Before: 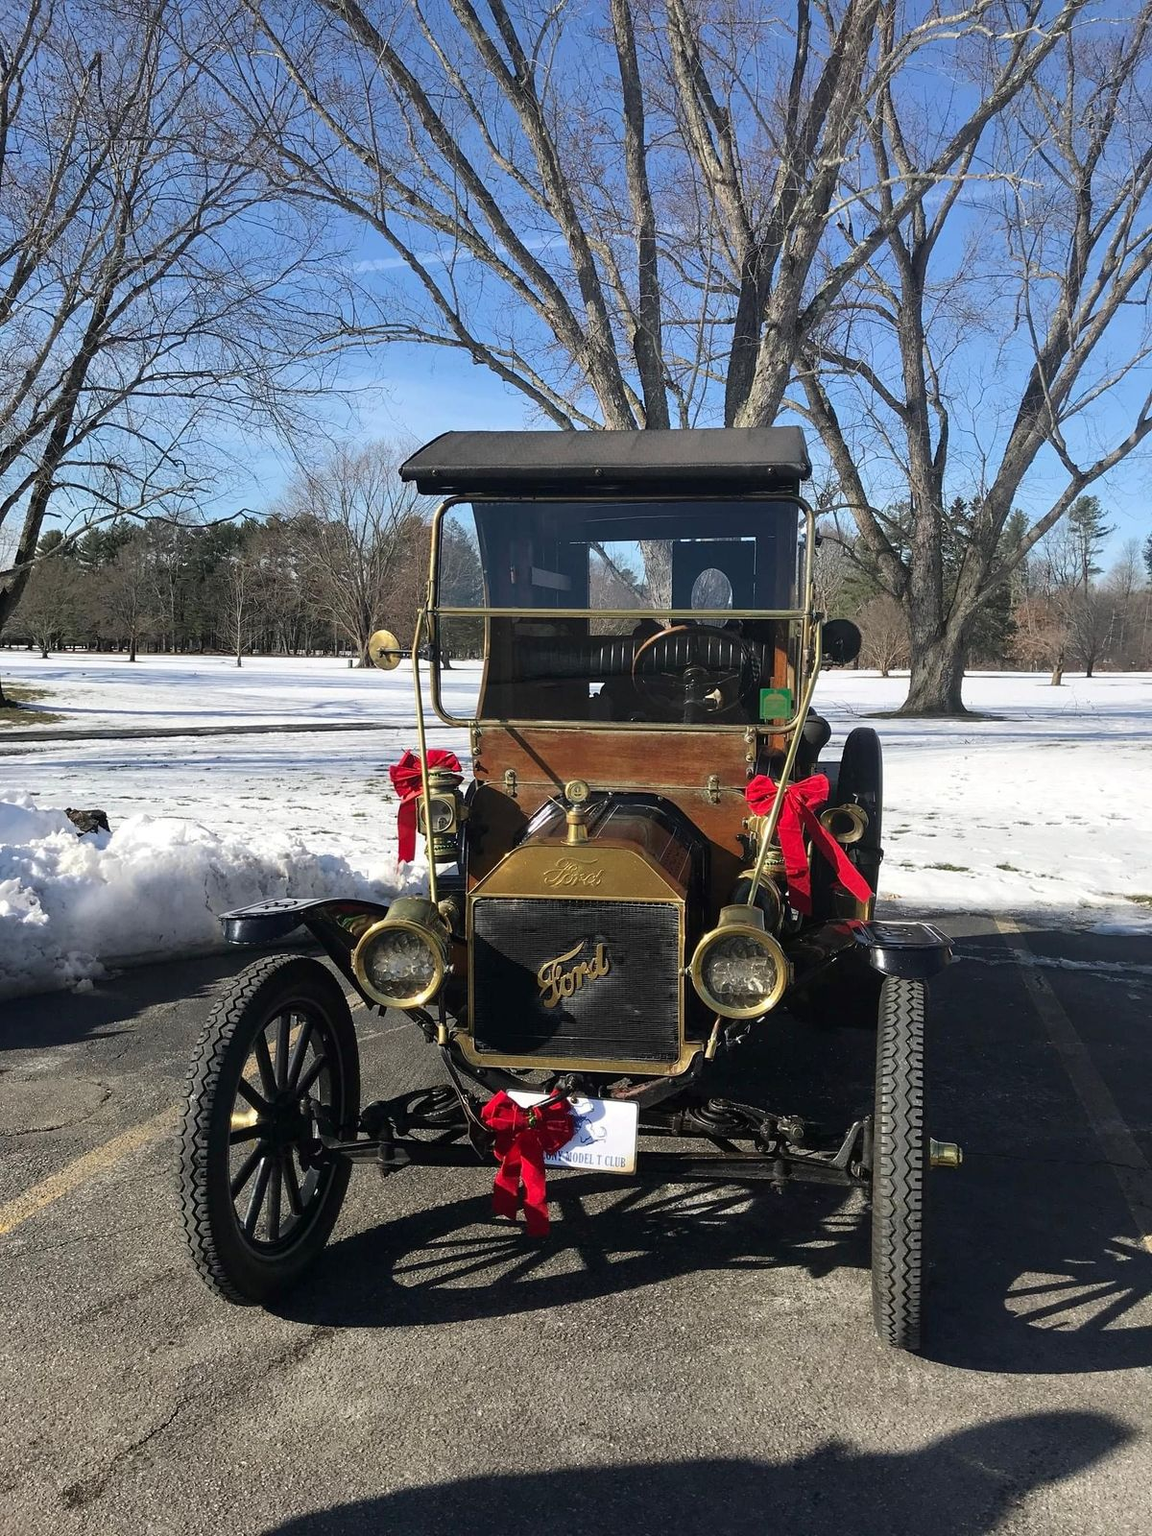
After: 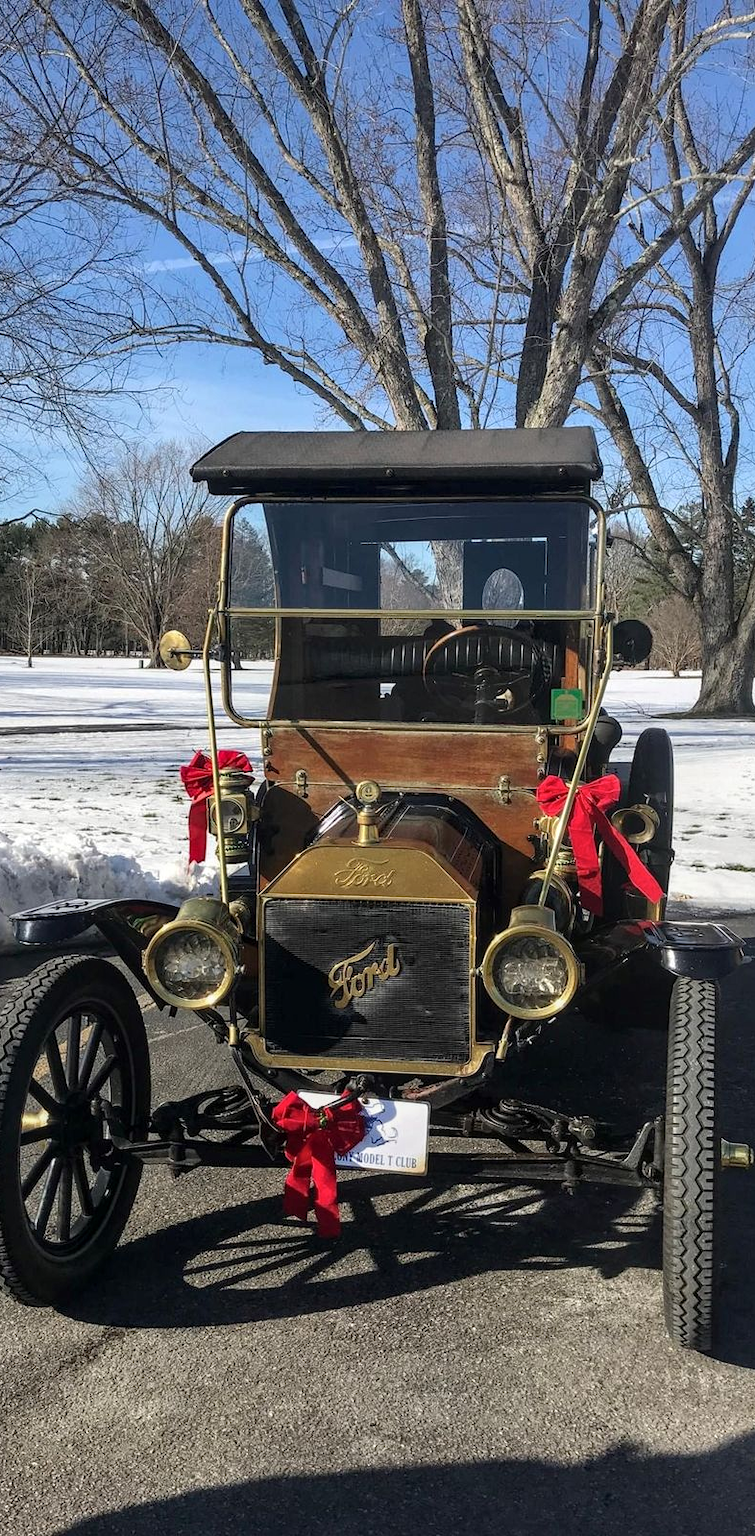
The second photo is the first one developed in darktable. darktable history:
crop and rotate: left 18.217%, right 16.23%
tone equalizer: on, module defaults
local contrast: on, module defaults
